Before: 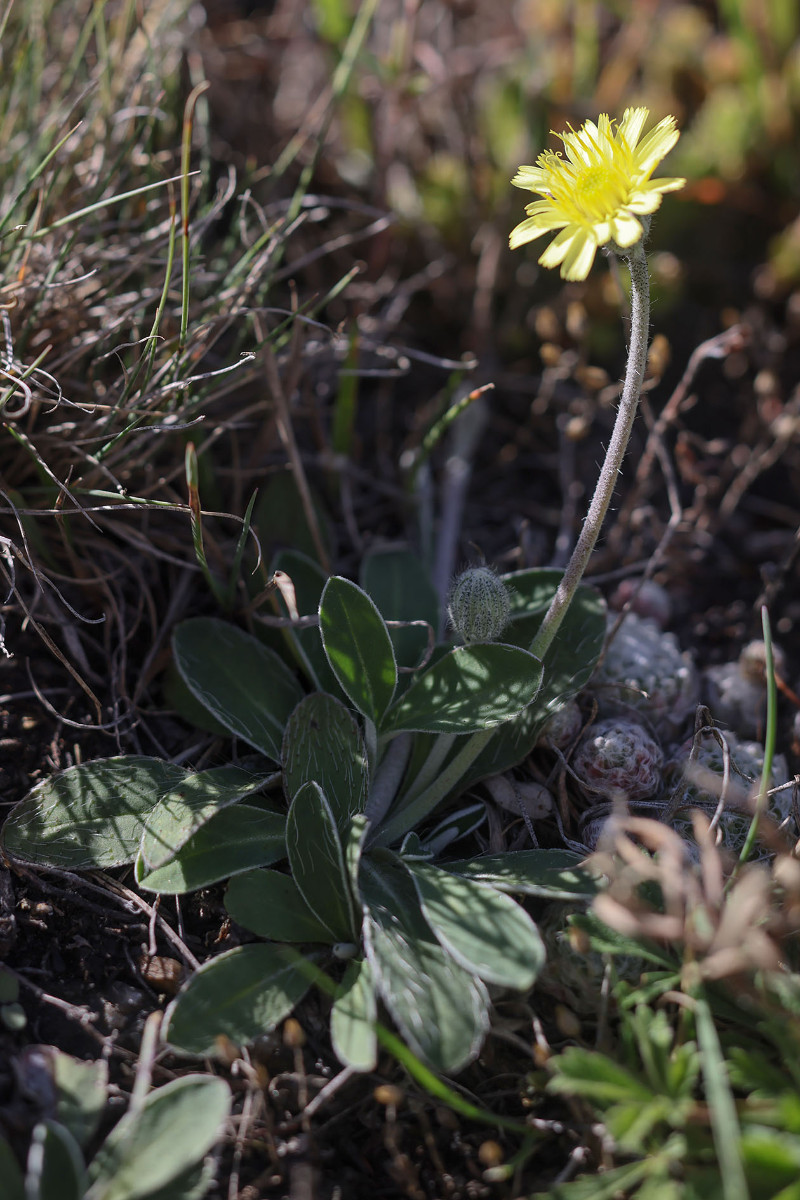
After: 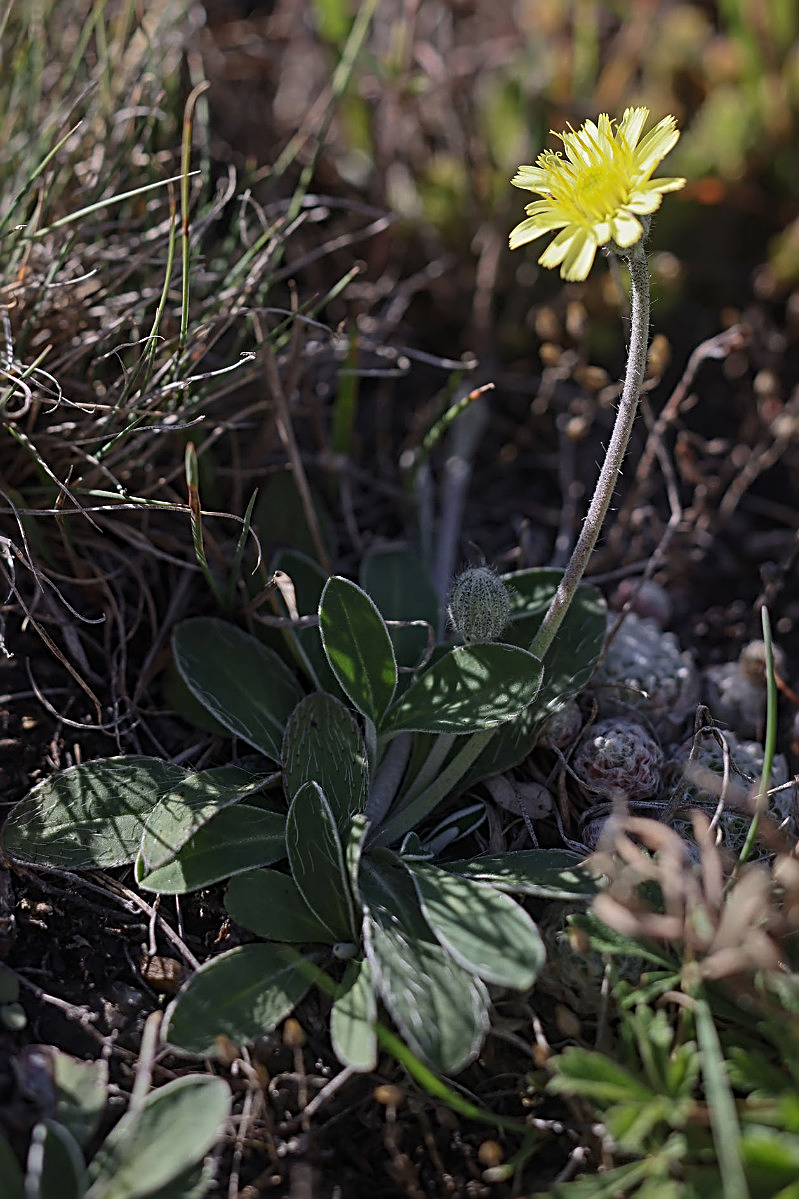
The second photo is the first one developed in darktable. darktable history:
crop and rotate: left 0.101%, bottom 0.006%
exposure: exposure -0.205 EV, compensate highlight preservation false
sharpen: radius 2.801, amount 0.711
